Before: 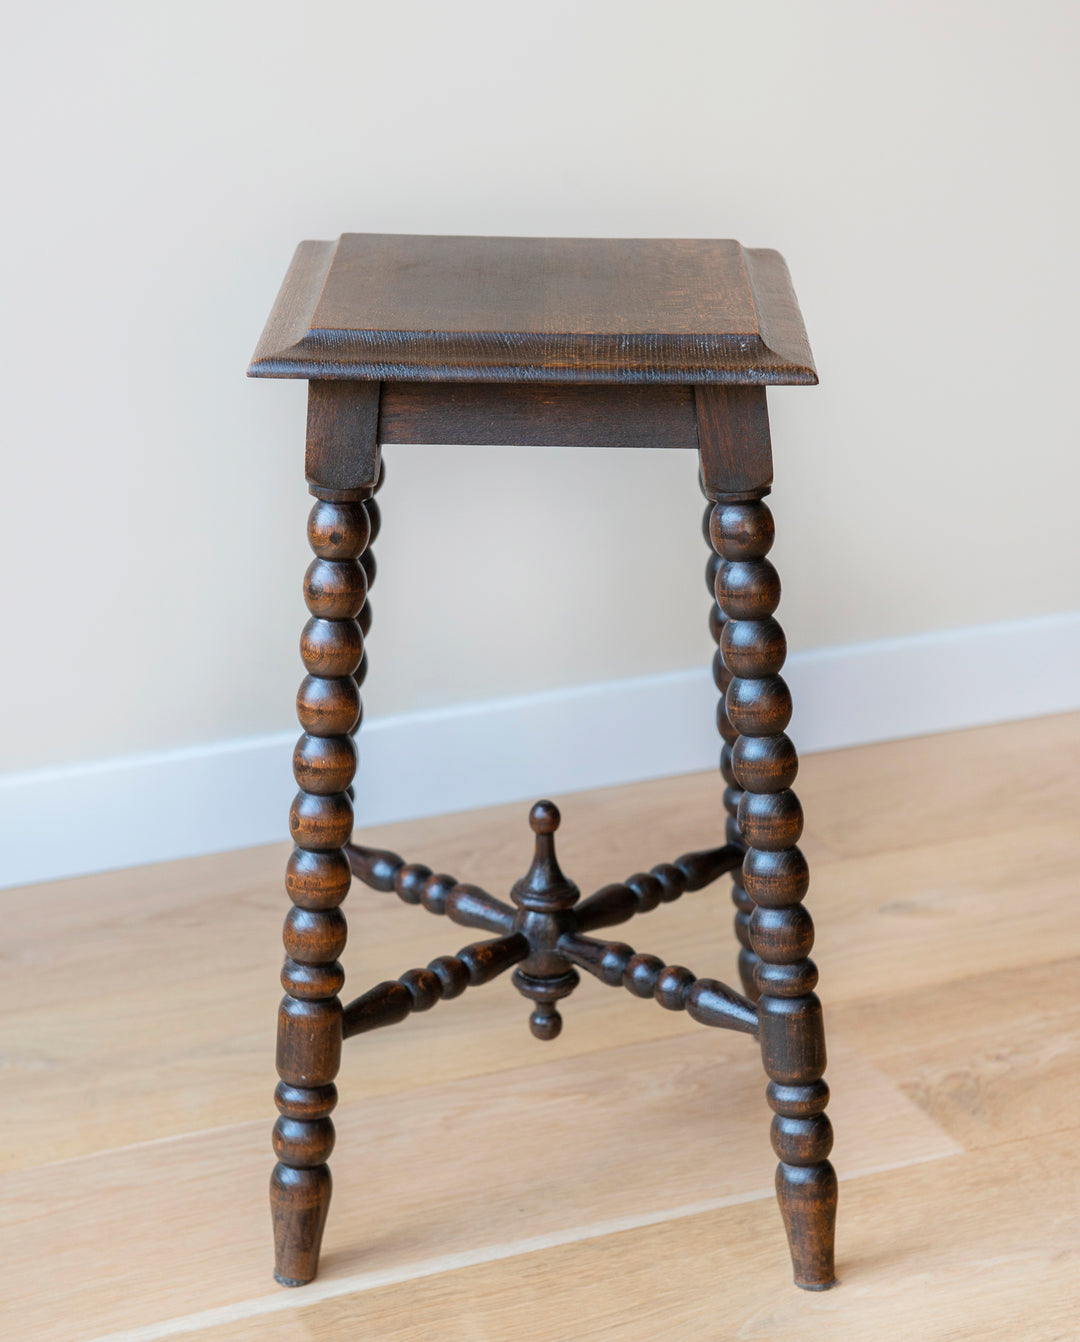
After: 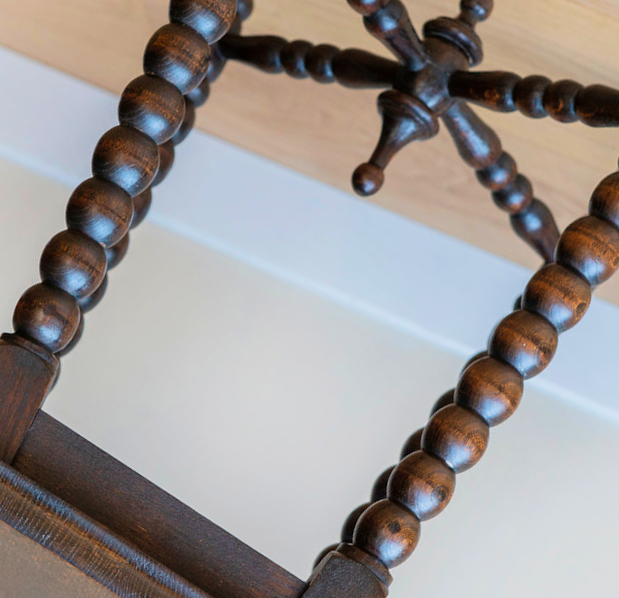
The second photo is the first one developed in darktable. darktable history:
velvia: on, module defaults
crop and rotate: angle 147.67°, left 9.096%, top 15.647%, right 4.372%, bottom 17.086%
filmic rgb: black relative exposure -16 EV, white relative exposure 2.91 EV, threshold 3.04 EV, hardness 10, enable highlight reconstruction true
